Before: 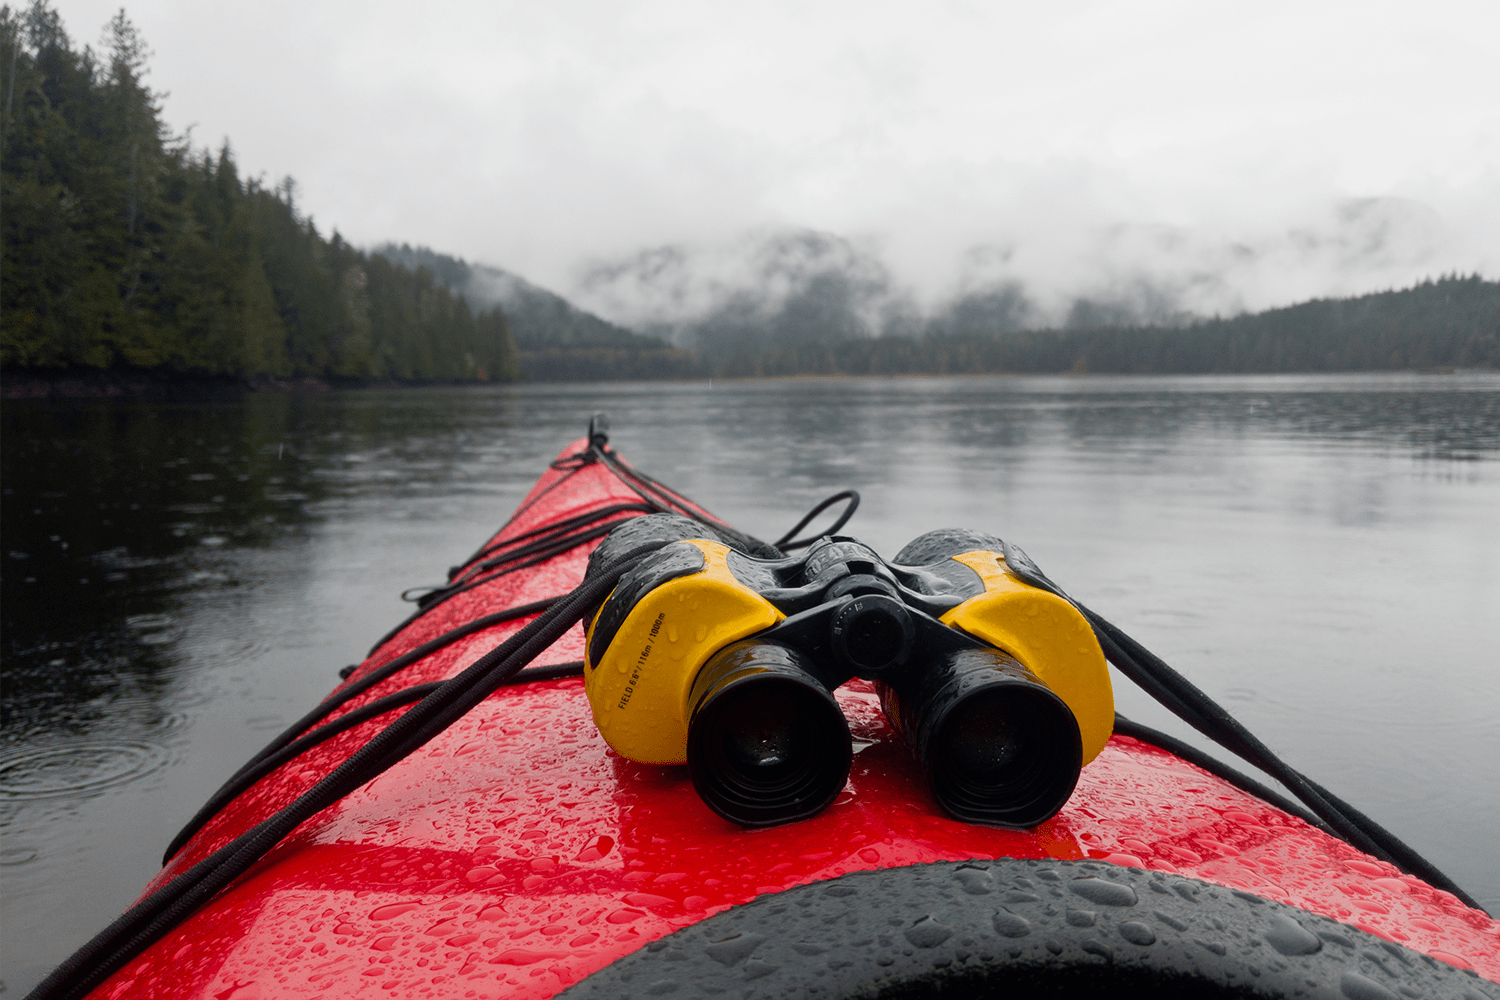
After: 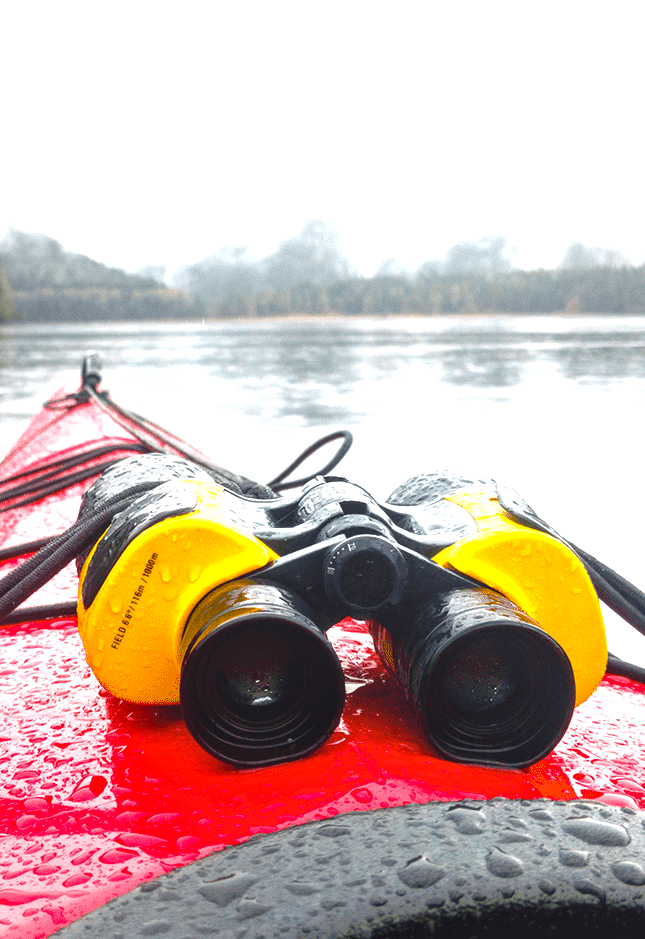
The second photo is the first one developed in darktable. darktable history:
vignetting: fall-off radius 63.22%, brightness -0.266, center (-0.025, 0.397)
crop: left 33.814%, top 6.057%, right 23.133%
local contrast: detail 110%
exposure: black level correction 0, exposure 1.568 EV, compensate exposure bias true, compensate highlight preservation false
color balance rgb: linear chroma grading › shadows 31.97%, linear chroma grading › global chroma -2.329%, linear chroma grading › mid-tones 4.074%, perceptual saturation grading › global saturation 0.479%, perceptual brilliance grading › highlights 11.493%, global vibrance 9.637%
